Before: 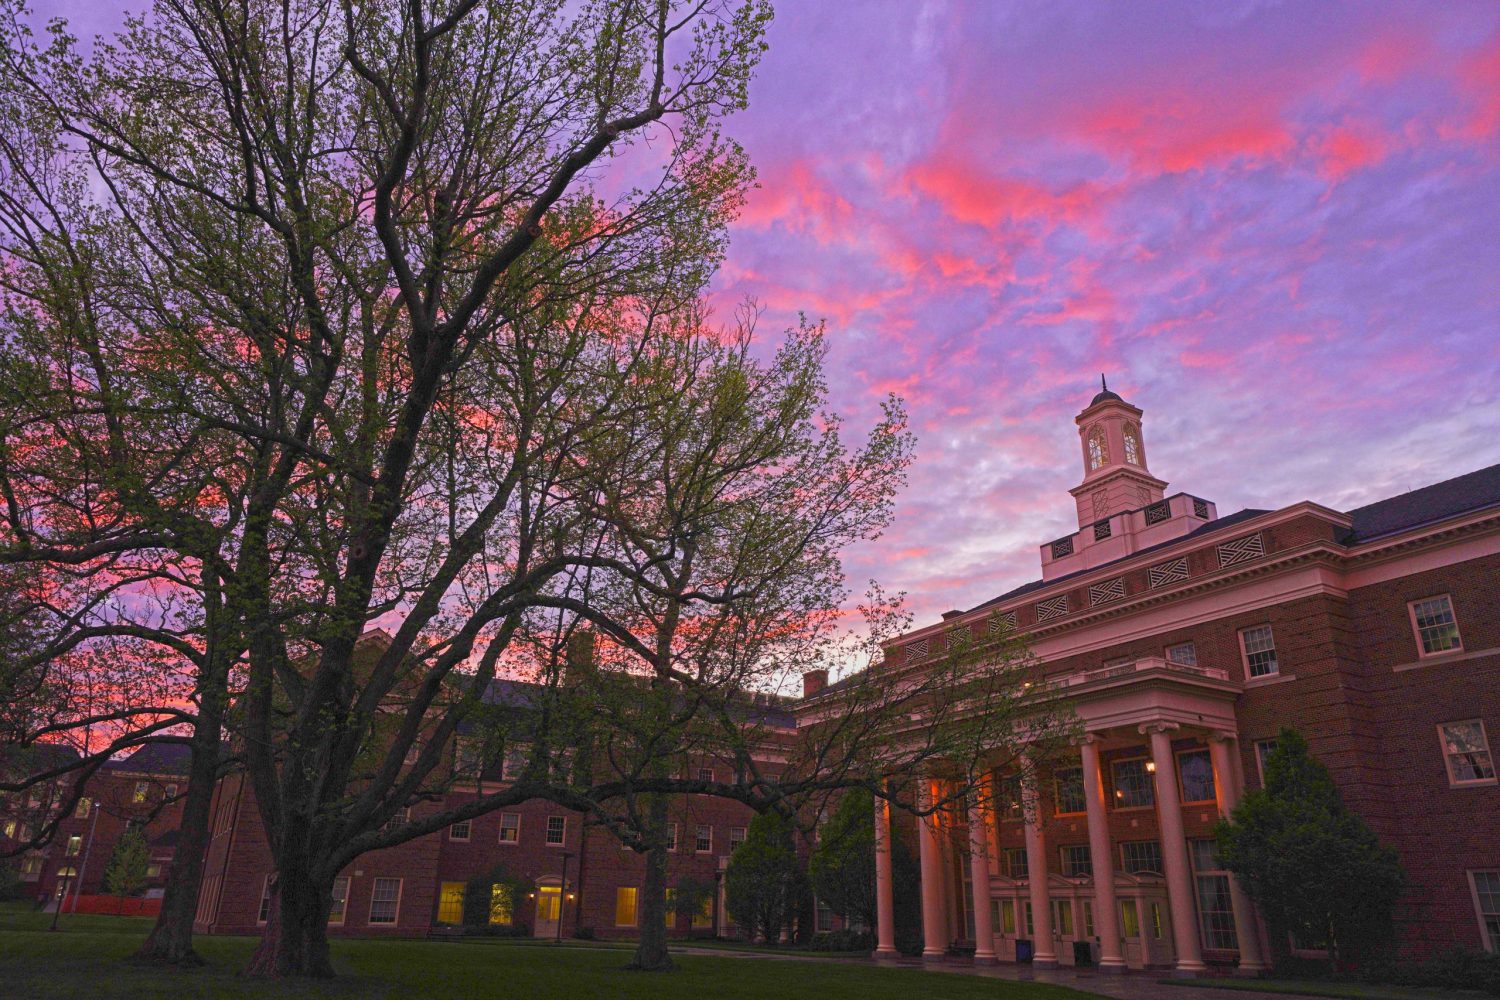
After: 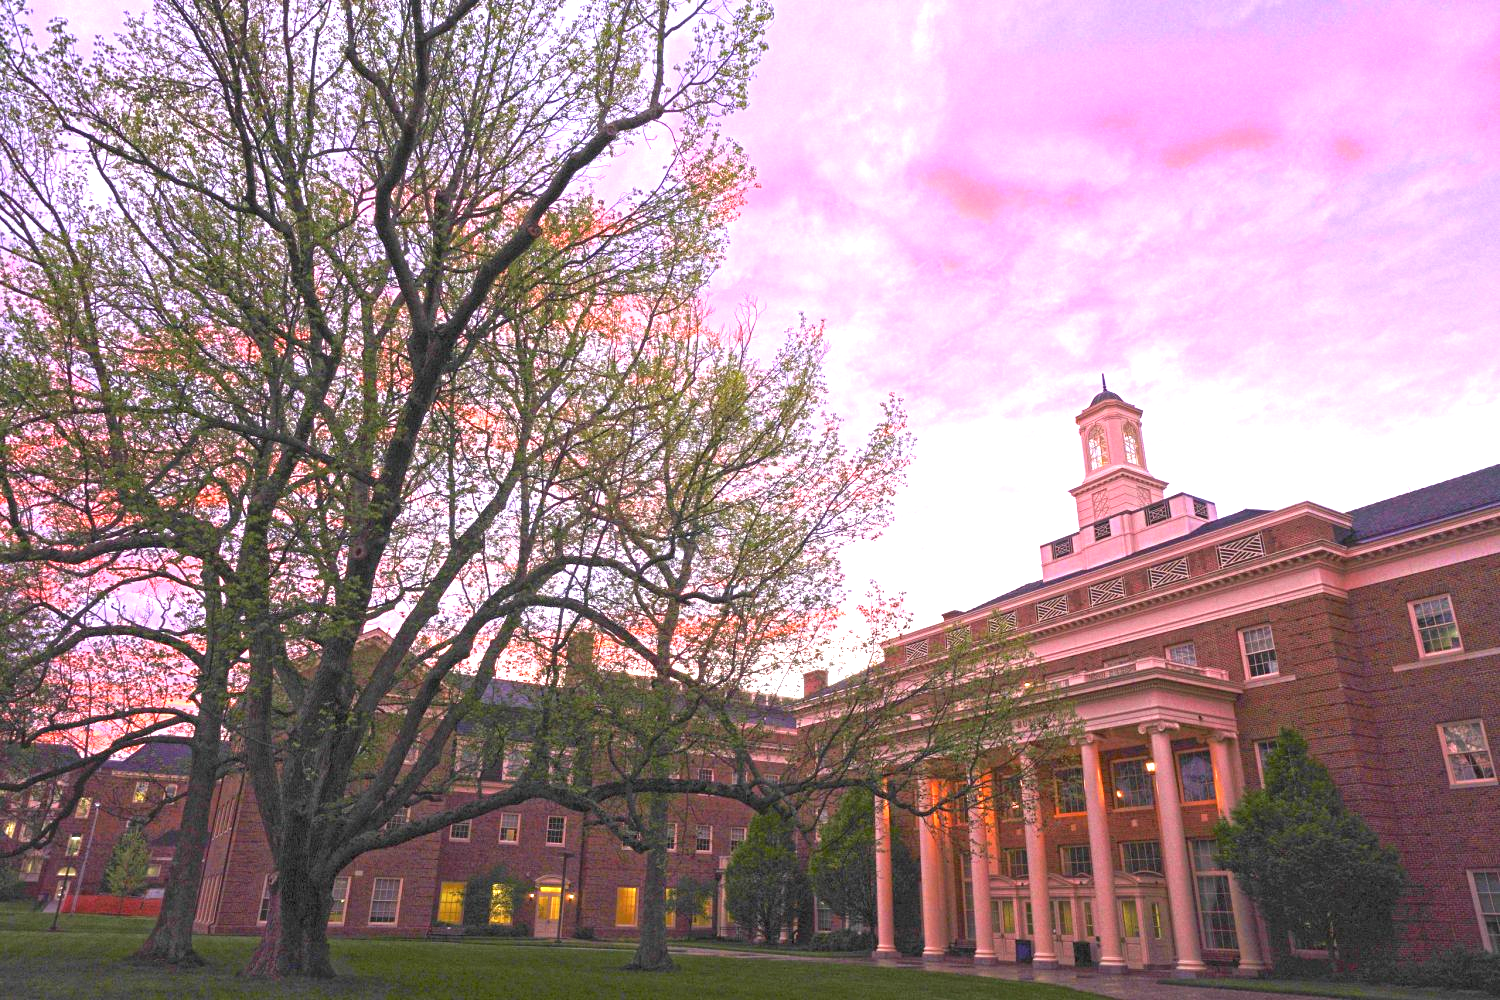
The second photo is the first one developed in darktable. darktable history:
contrast brightness saturation: saturation -0.052
exposure: black level correction 0.001, exposure 1.734 EV, compensate highlight preservation false
